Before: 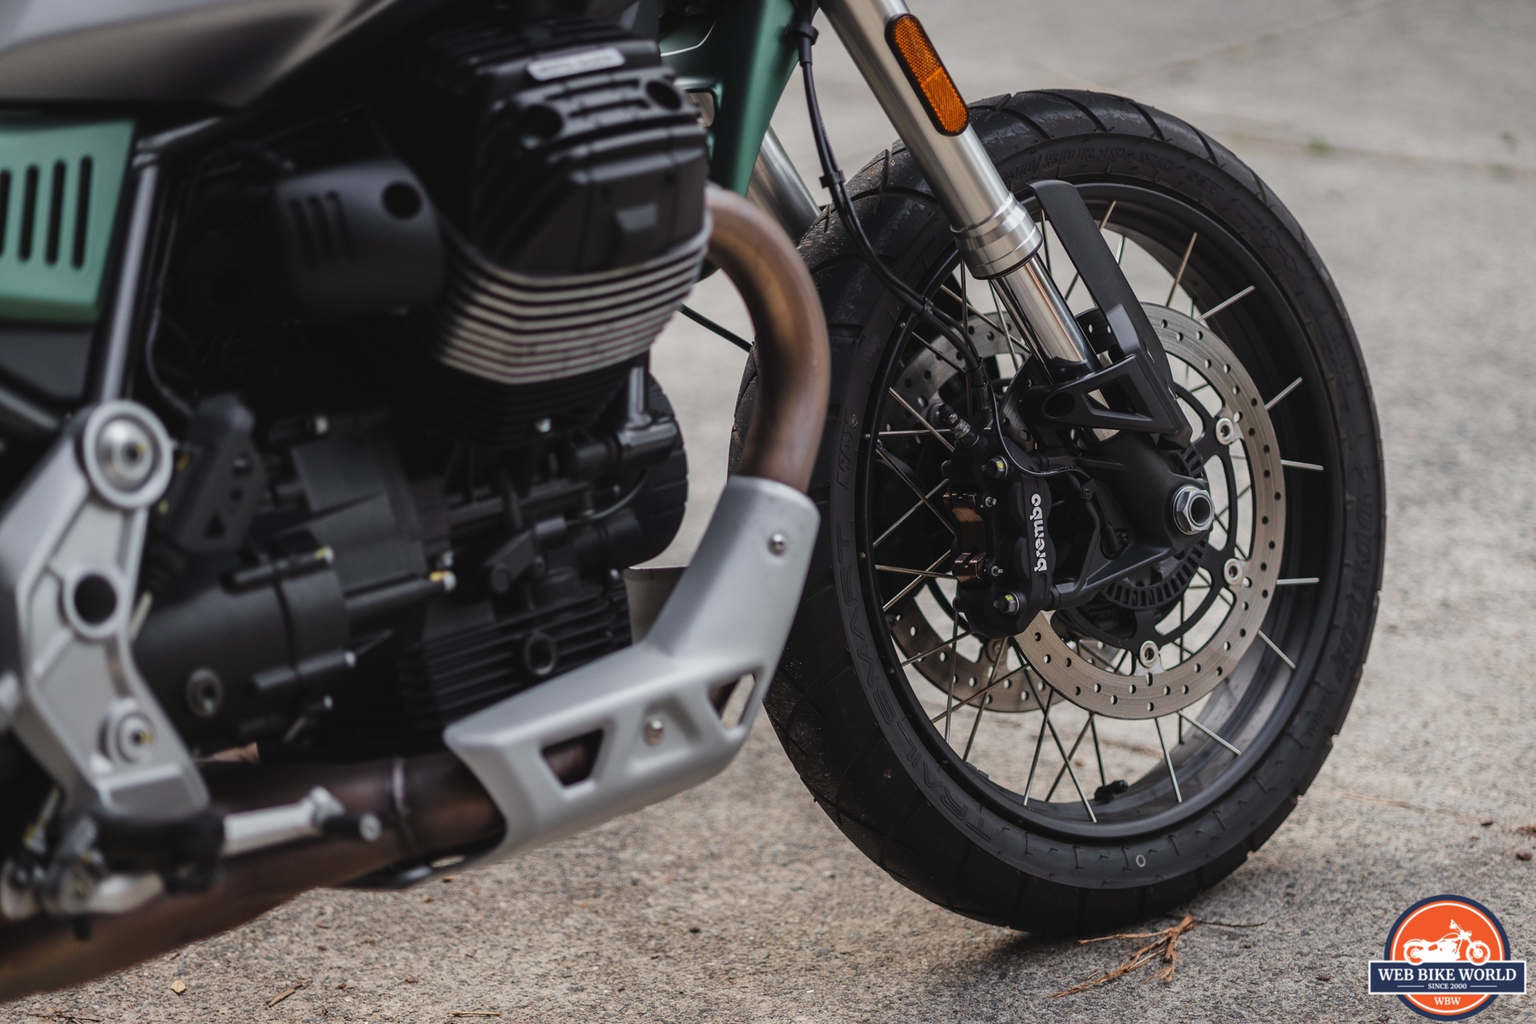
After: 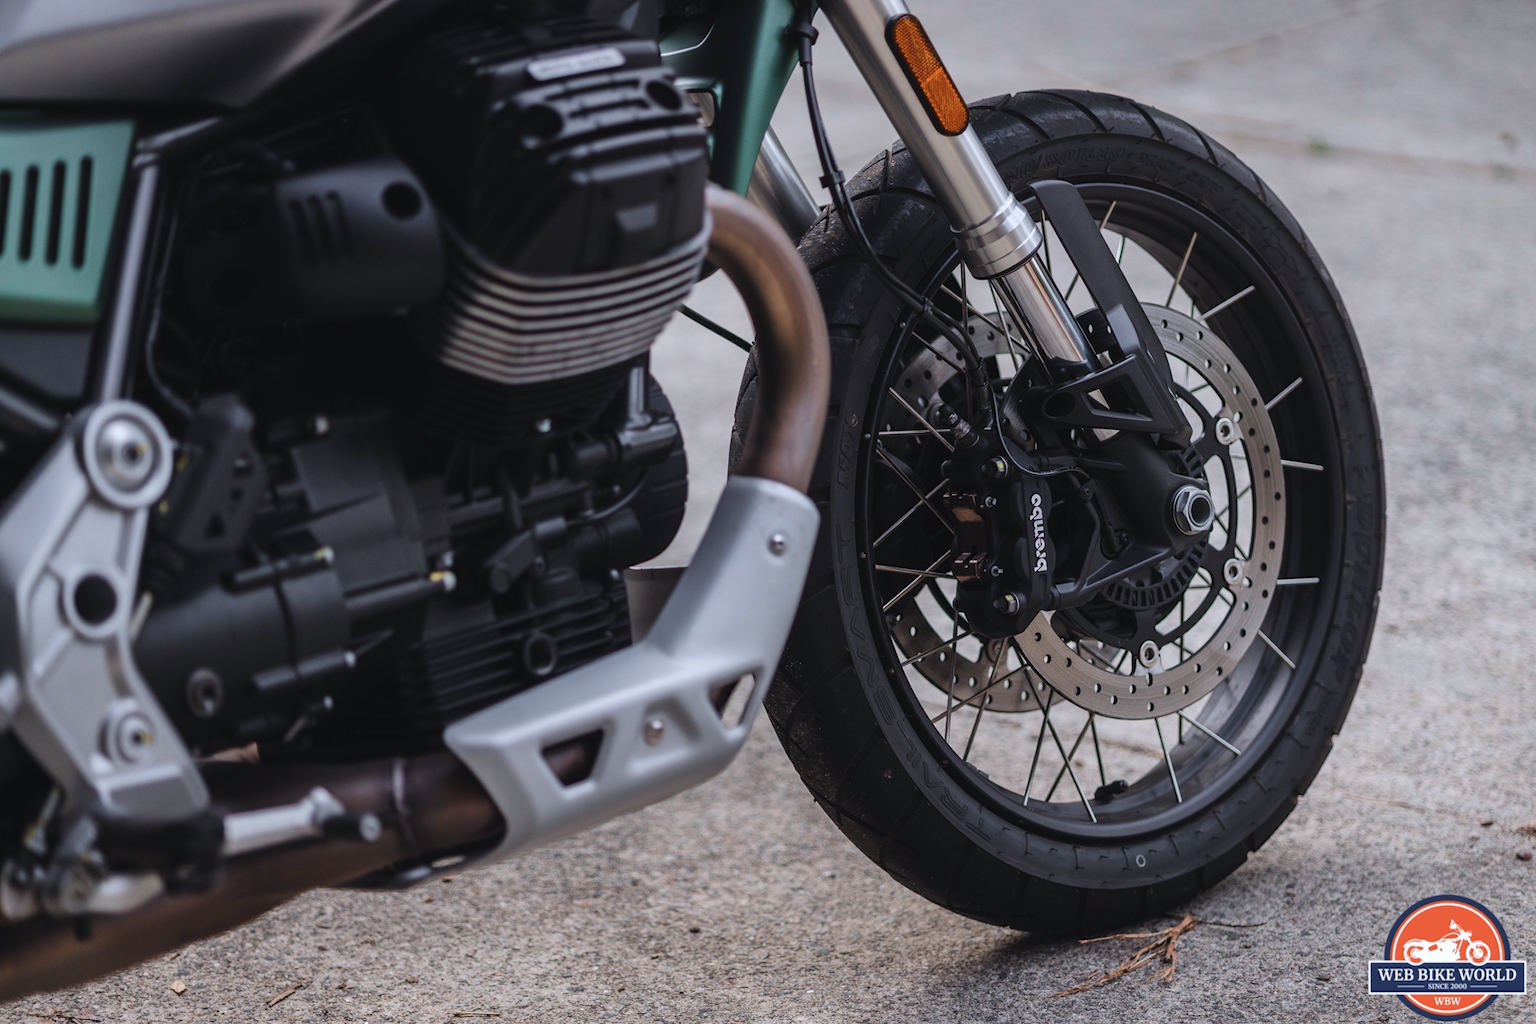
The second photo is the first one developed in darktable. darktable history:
color calibration: illuminant as shot in camera, x 0.358, y 0.373, temperature 4628.91 K, gamut compression 1.68
